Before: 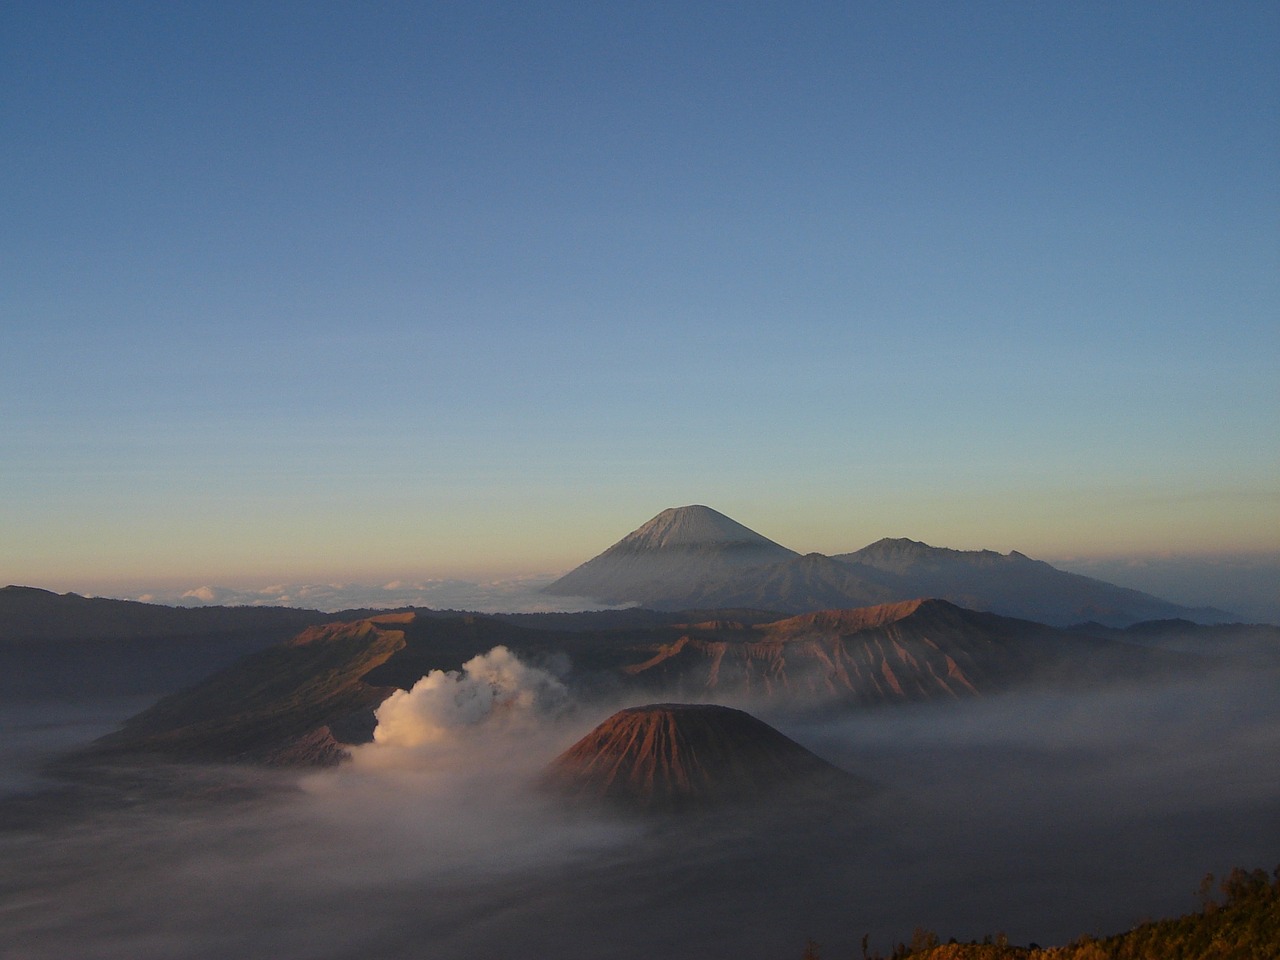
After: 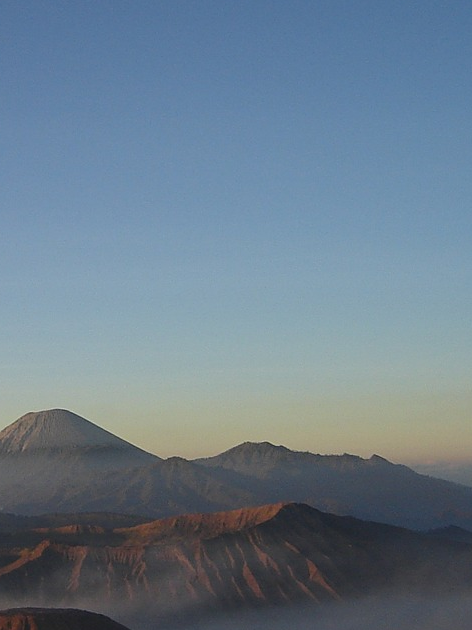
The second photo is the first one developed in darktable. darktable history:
crop and rotate: left 49.936%, top 10.094%, right 13.136%, bottom 24.256%
sharpen: amount 0.2
